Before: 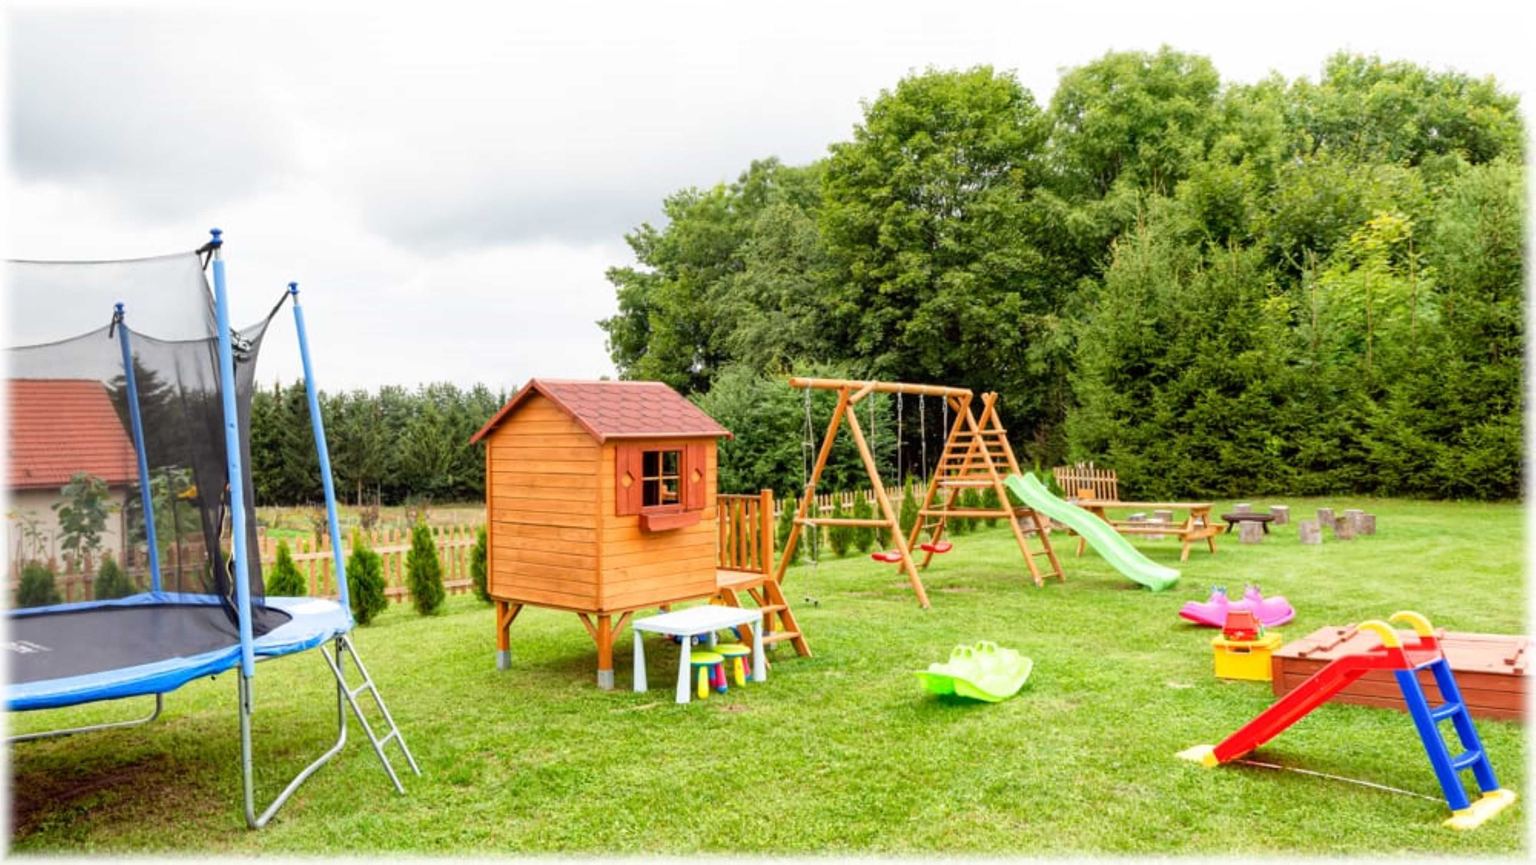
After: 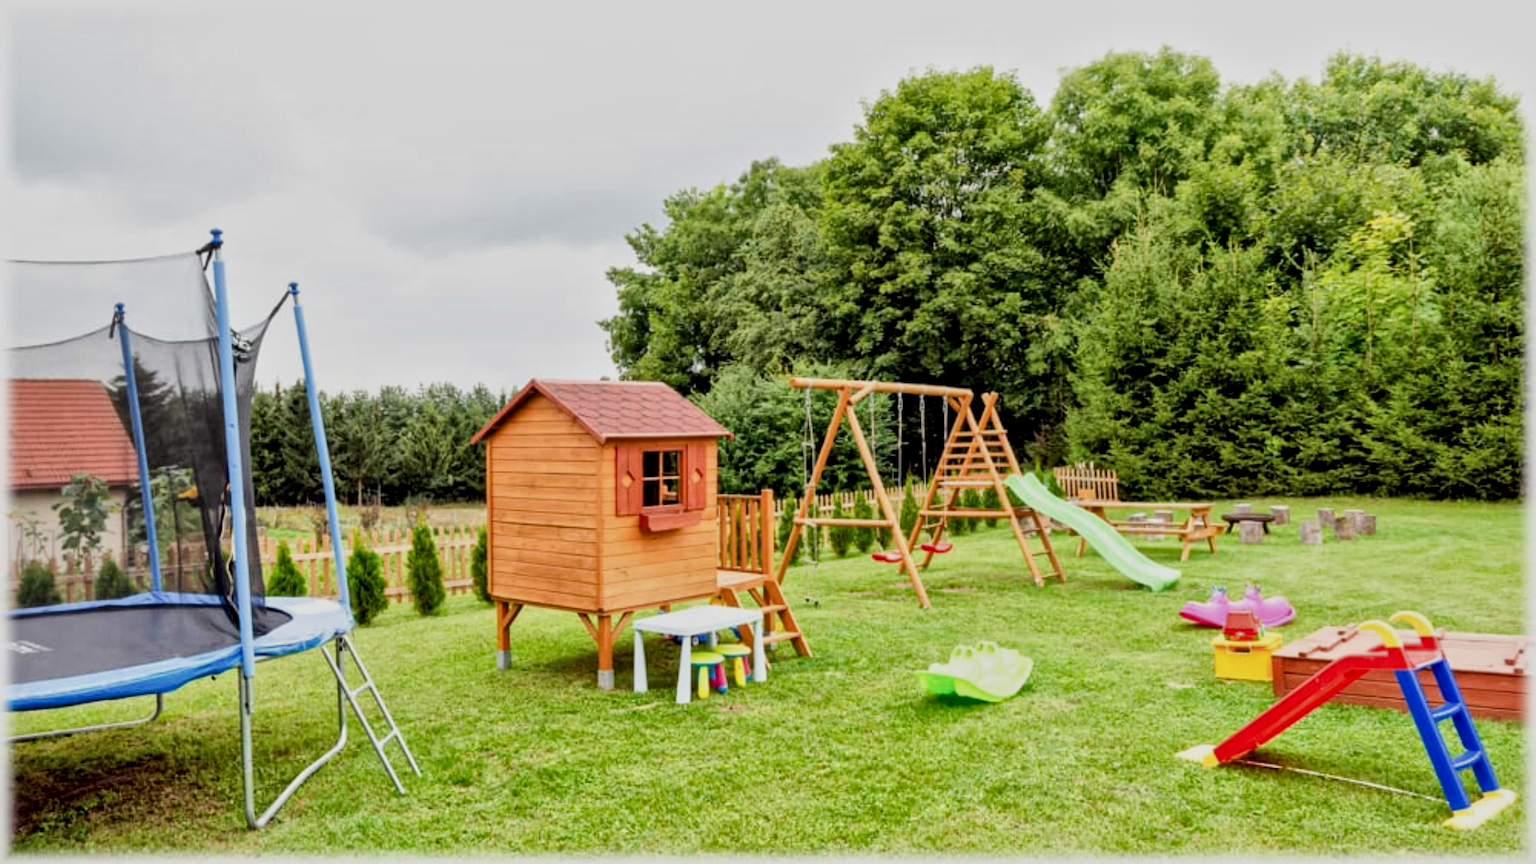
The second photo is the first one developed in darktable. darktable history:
local contrast: mode bilateral grid, contrast 20, coarseness 49, detail 159%, midtone range 0.2
filmic rgb: black relative exposure -7.65 EV, white relative exposure 4.56 EV, hardness 3.61
